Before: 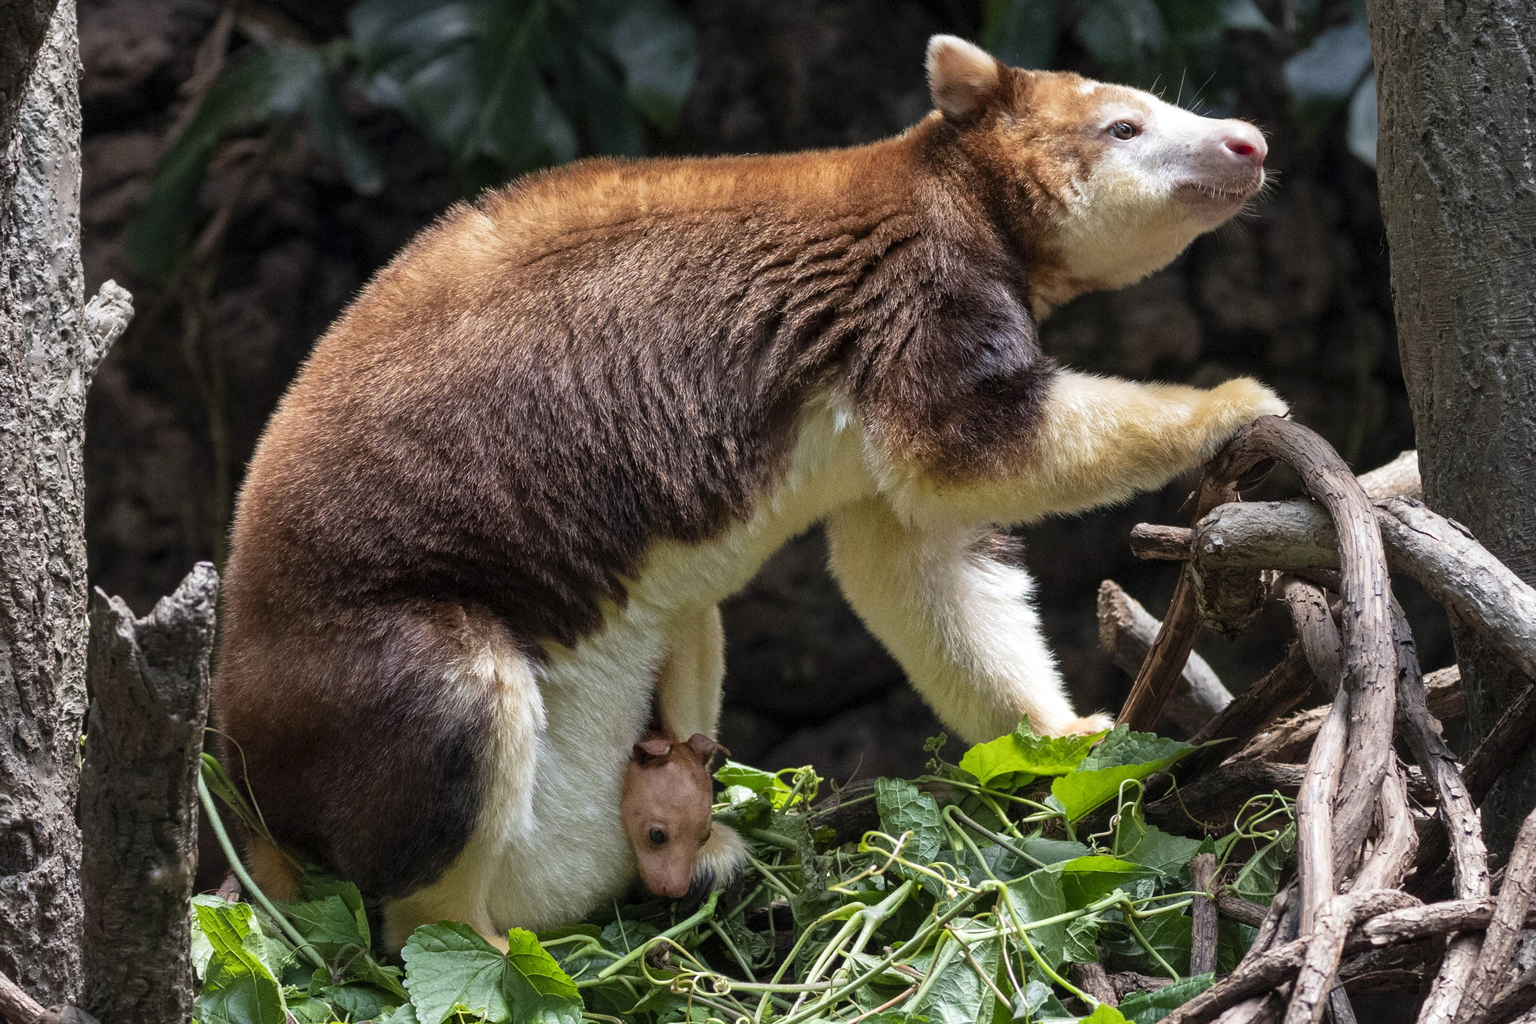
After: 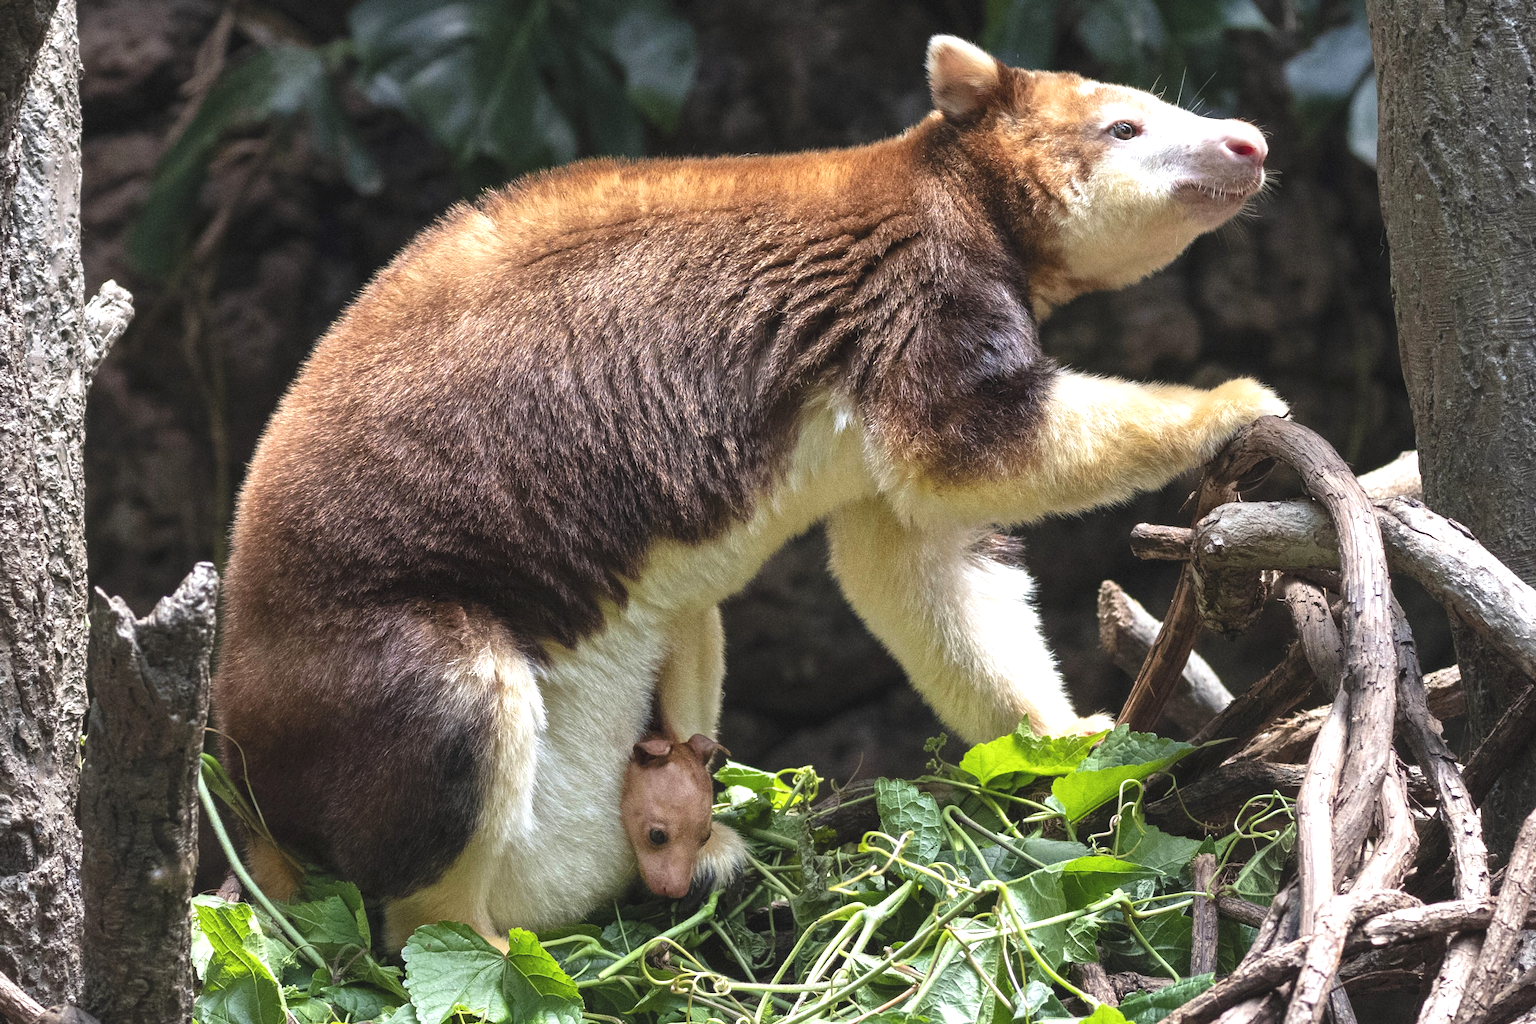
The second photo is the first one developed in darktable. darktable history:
exposure: black level correction -0.005, exposure 0.619 EV, compensate exposure bias true, compensate highlight preservation false
